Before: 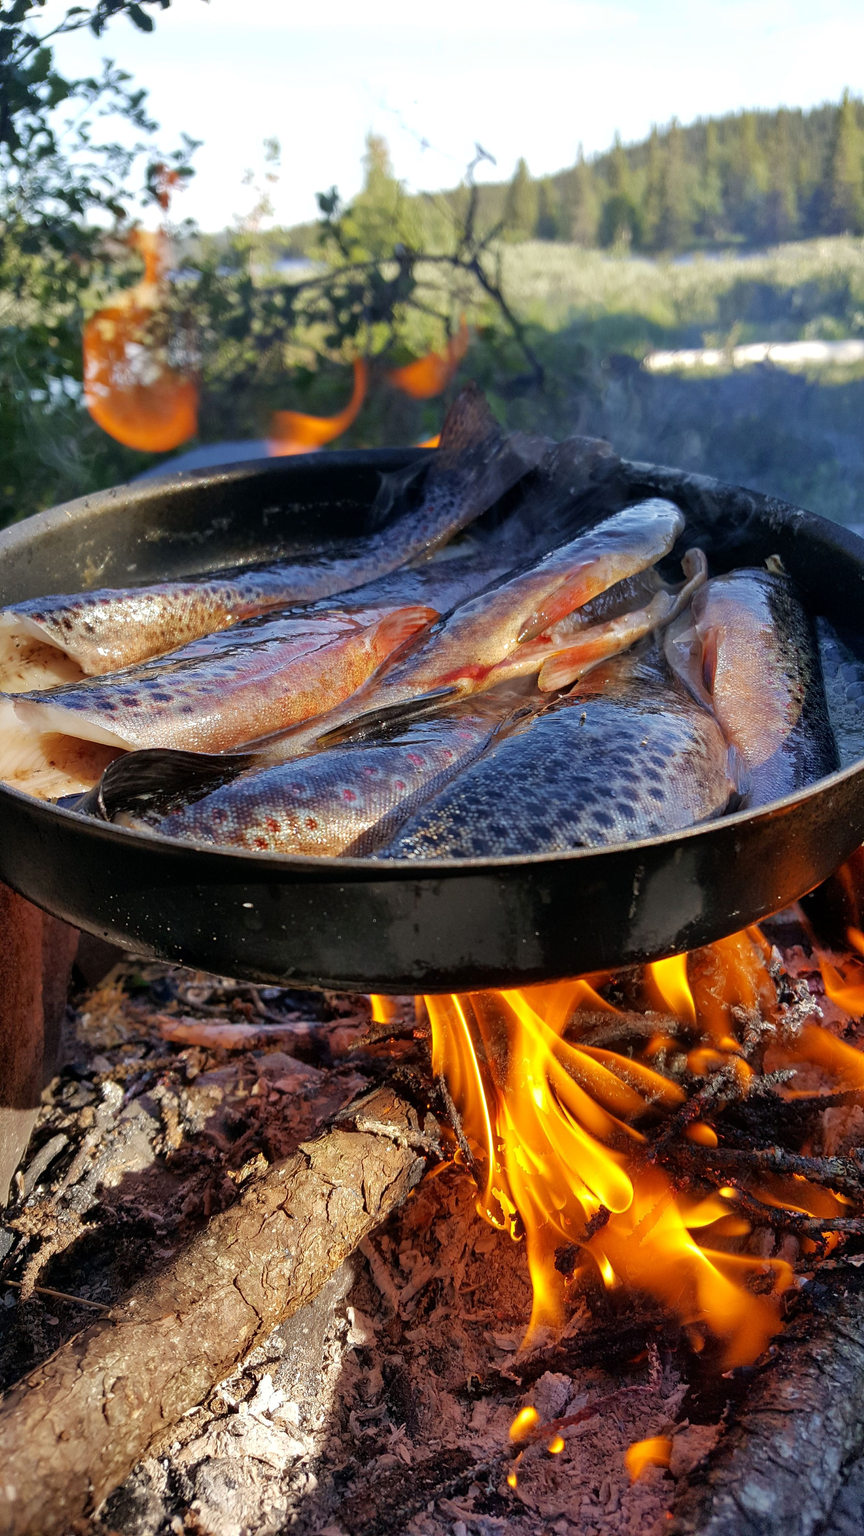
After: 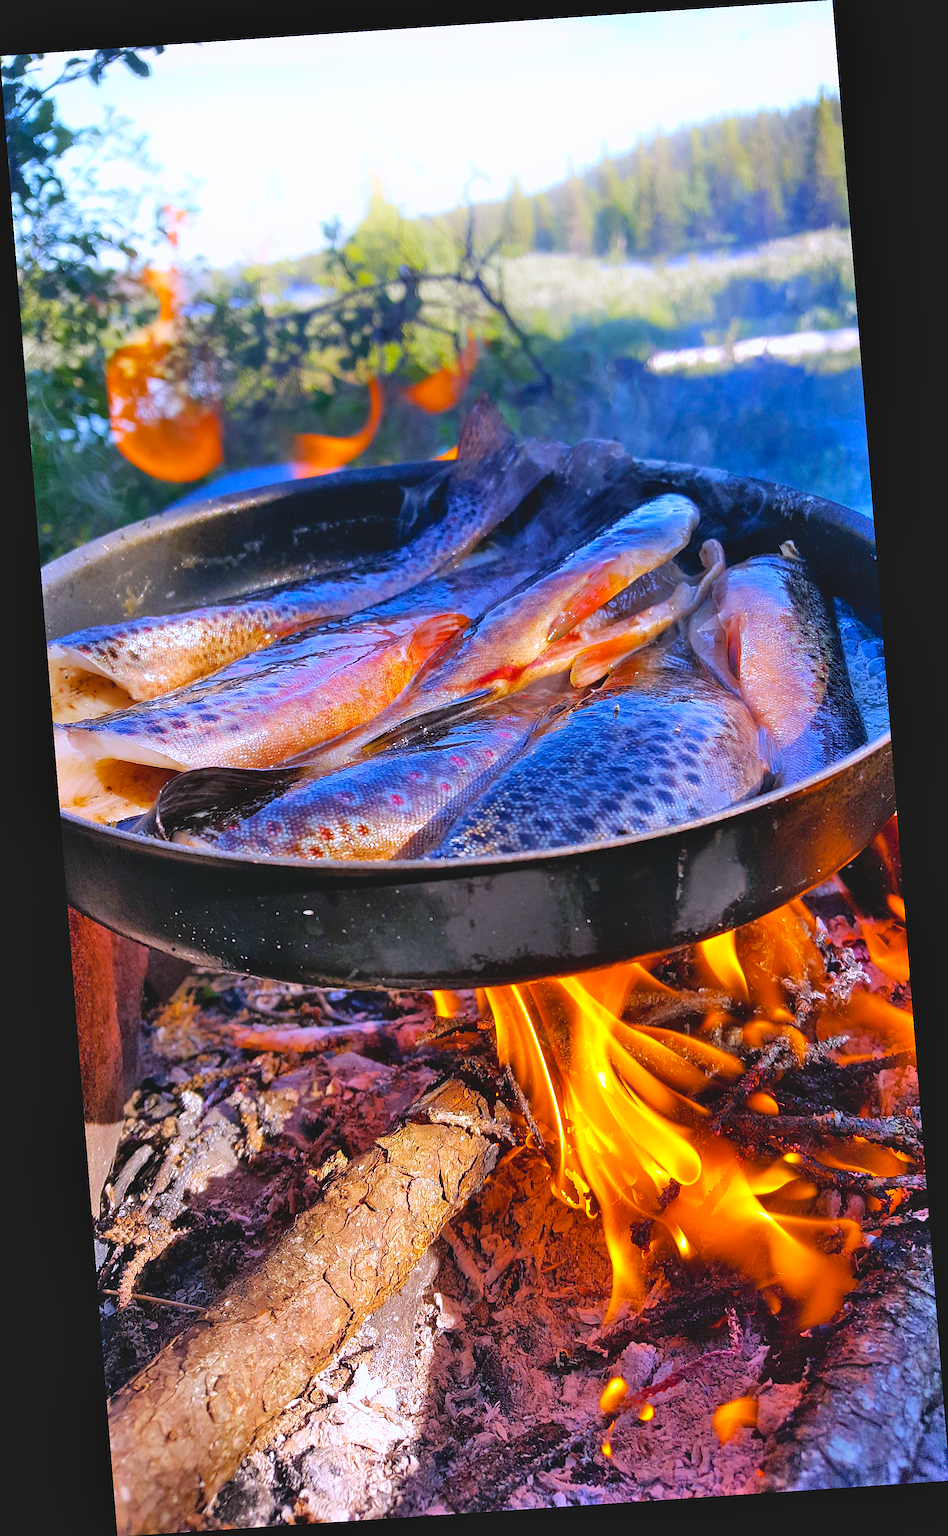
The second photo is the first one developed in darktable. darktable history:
shadows and highlights: highlights 70.7, soften with gaussian
exposure: exposure 0.2 EV, compensate highlight preservation false
contrast brightness saturation: contrast -0.1, brightness 0.05, saturation 0.08
rotate and perspective: rotation -4.2°, shear 0.006, automatic cropping off
color calibration: output R [1.063, -0.012, -0.003, 0], output B [-0.079, 0.047, 1, 0], illuminant custom, x 0.389, y 0.387, temperature 3838.64 K
color balance rgb: linear chroma grading › global chroma 15%, perceptual saturation grading › global saturation 30%
sharpen: on, module defaults
